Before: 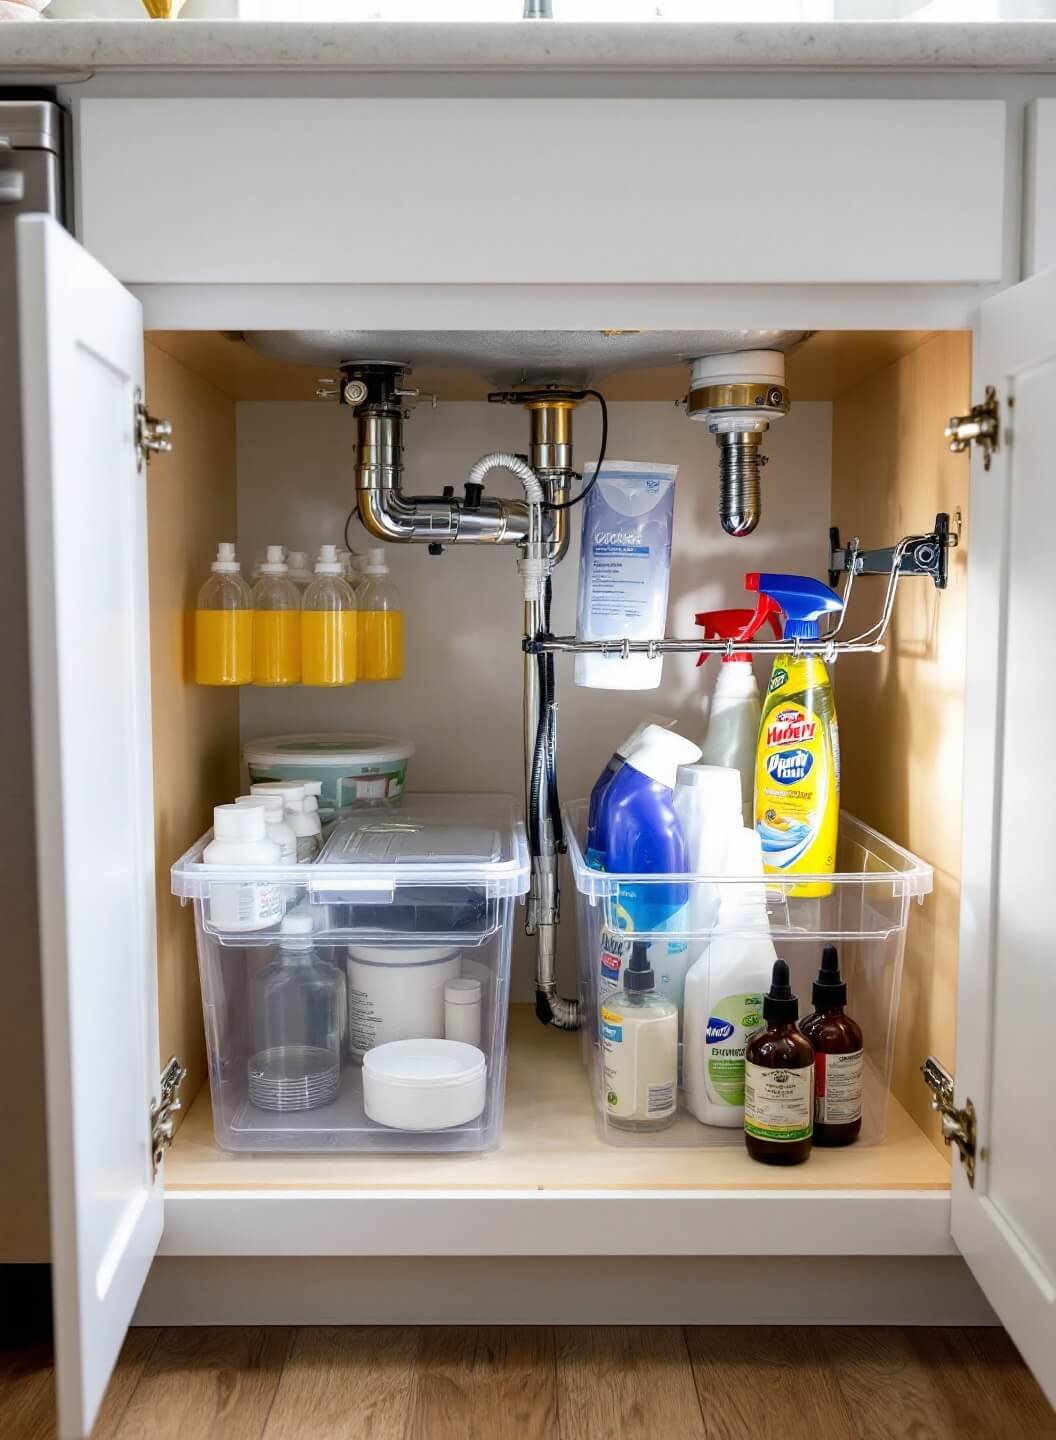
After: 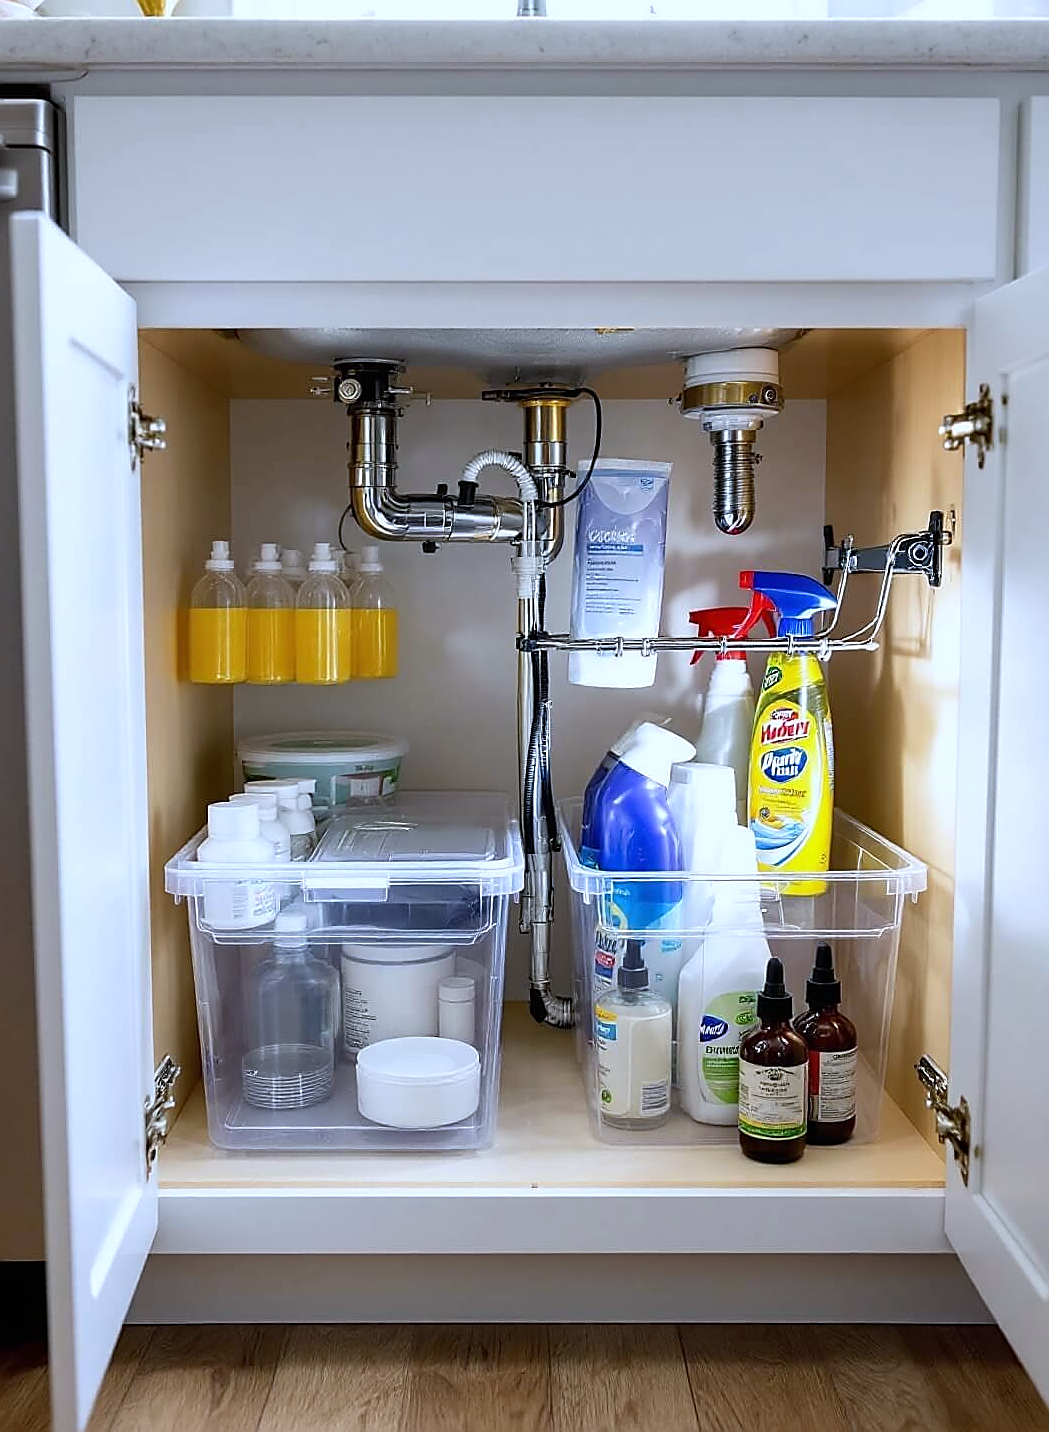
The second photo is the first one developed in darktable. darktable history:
white balance: red 0.931, blue 1.11
crop and rotate: left 0.614%, top 0.179%, bottom 0.309%
sharpen: radius 1.4, amount 1.25, threshold 0.7
